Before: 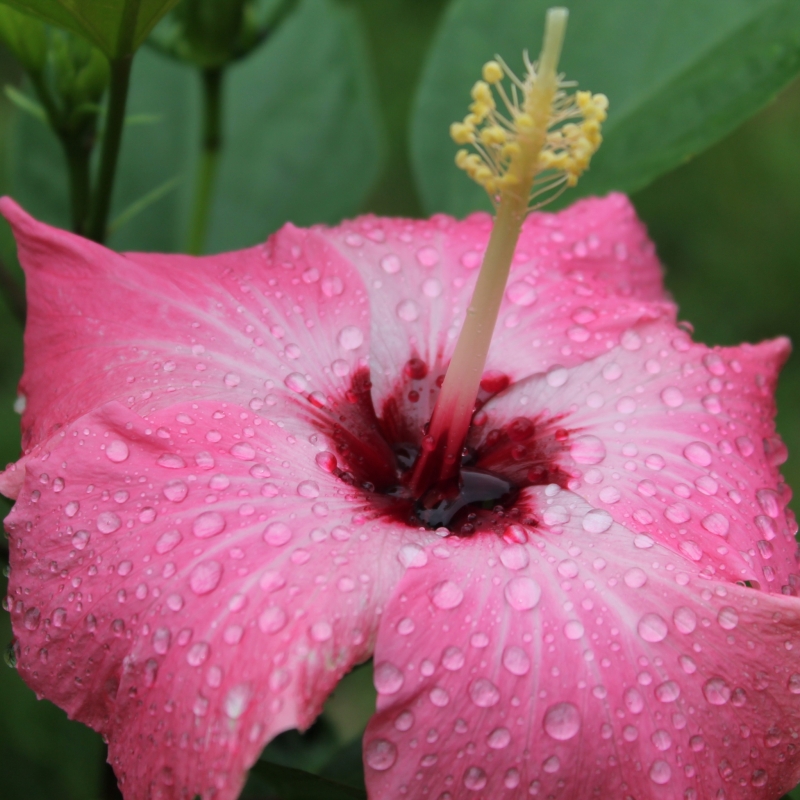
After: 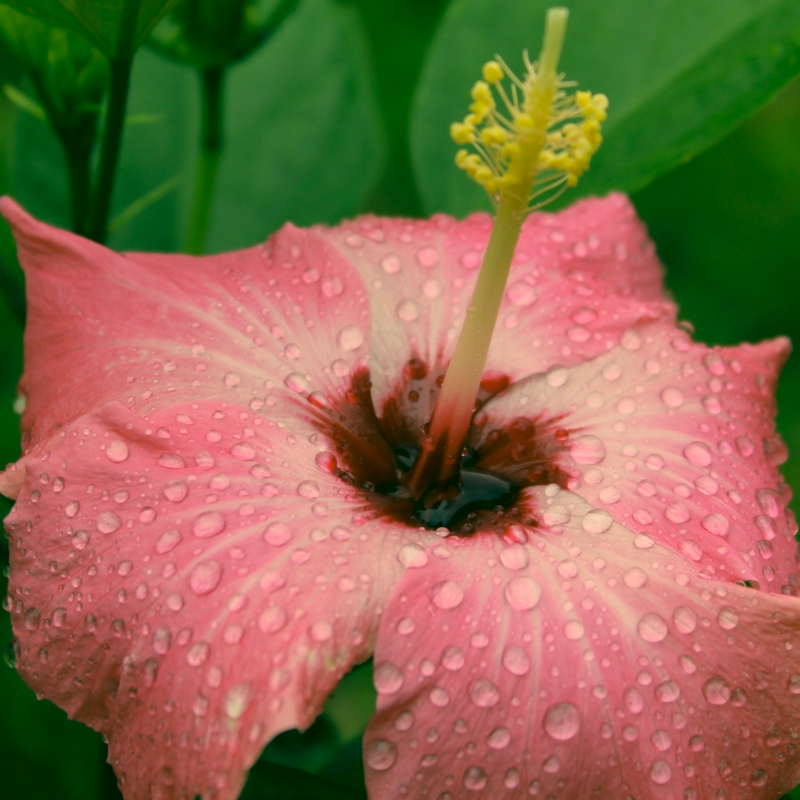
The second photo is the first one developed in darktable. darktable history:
color correction: highlights a* 5.62, highlights b* 33.57, shadows a* -25.86, shadows b* 4.02
rotate and perspective: crop left 0, crop top 0
